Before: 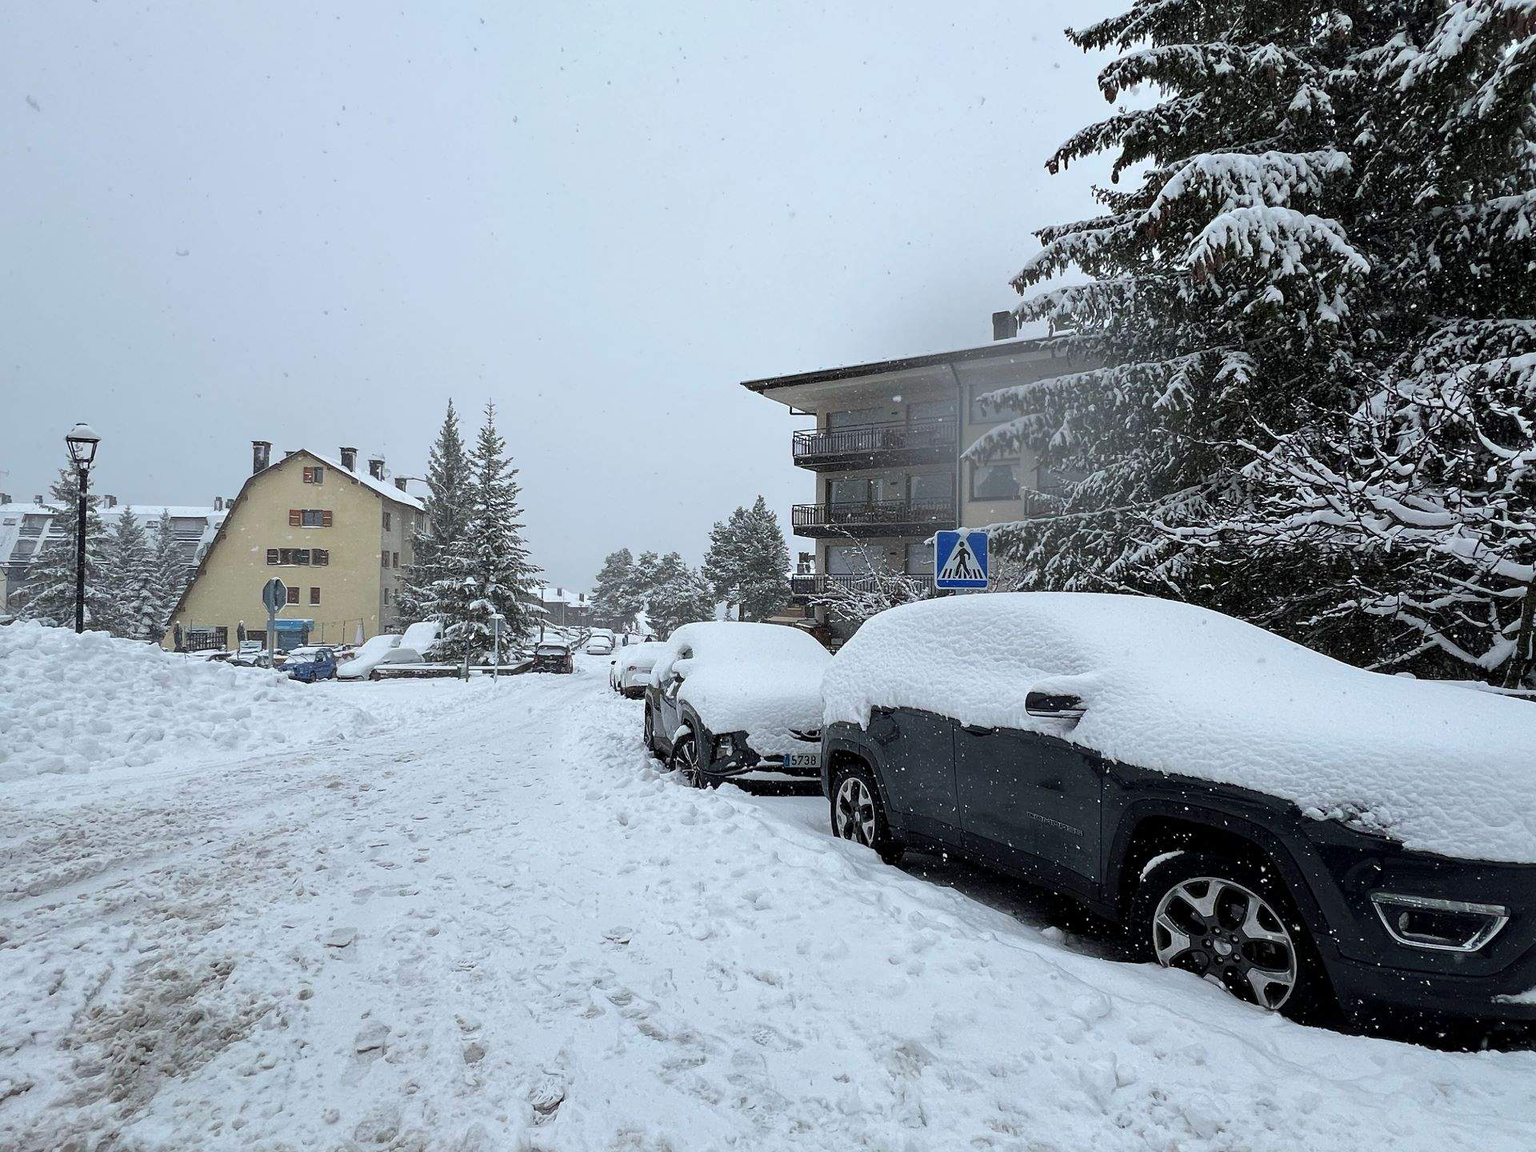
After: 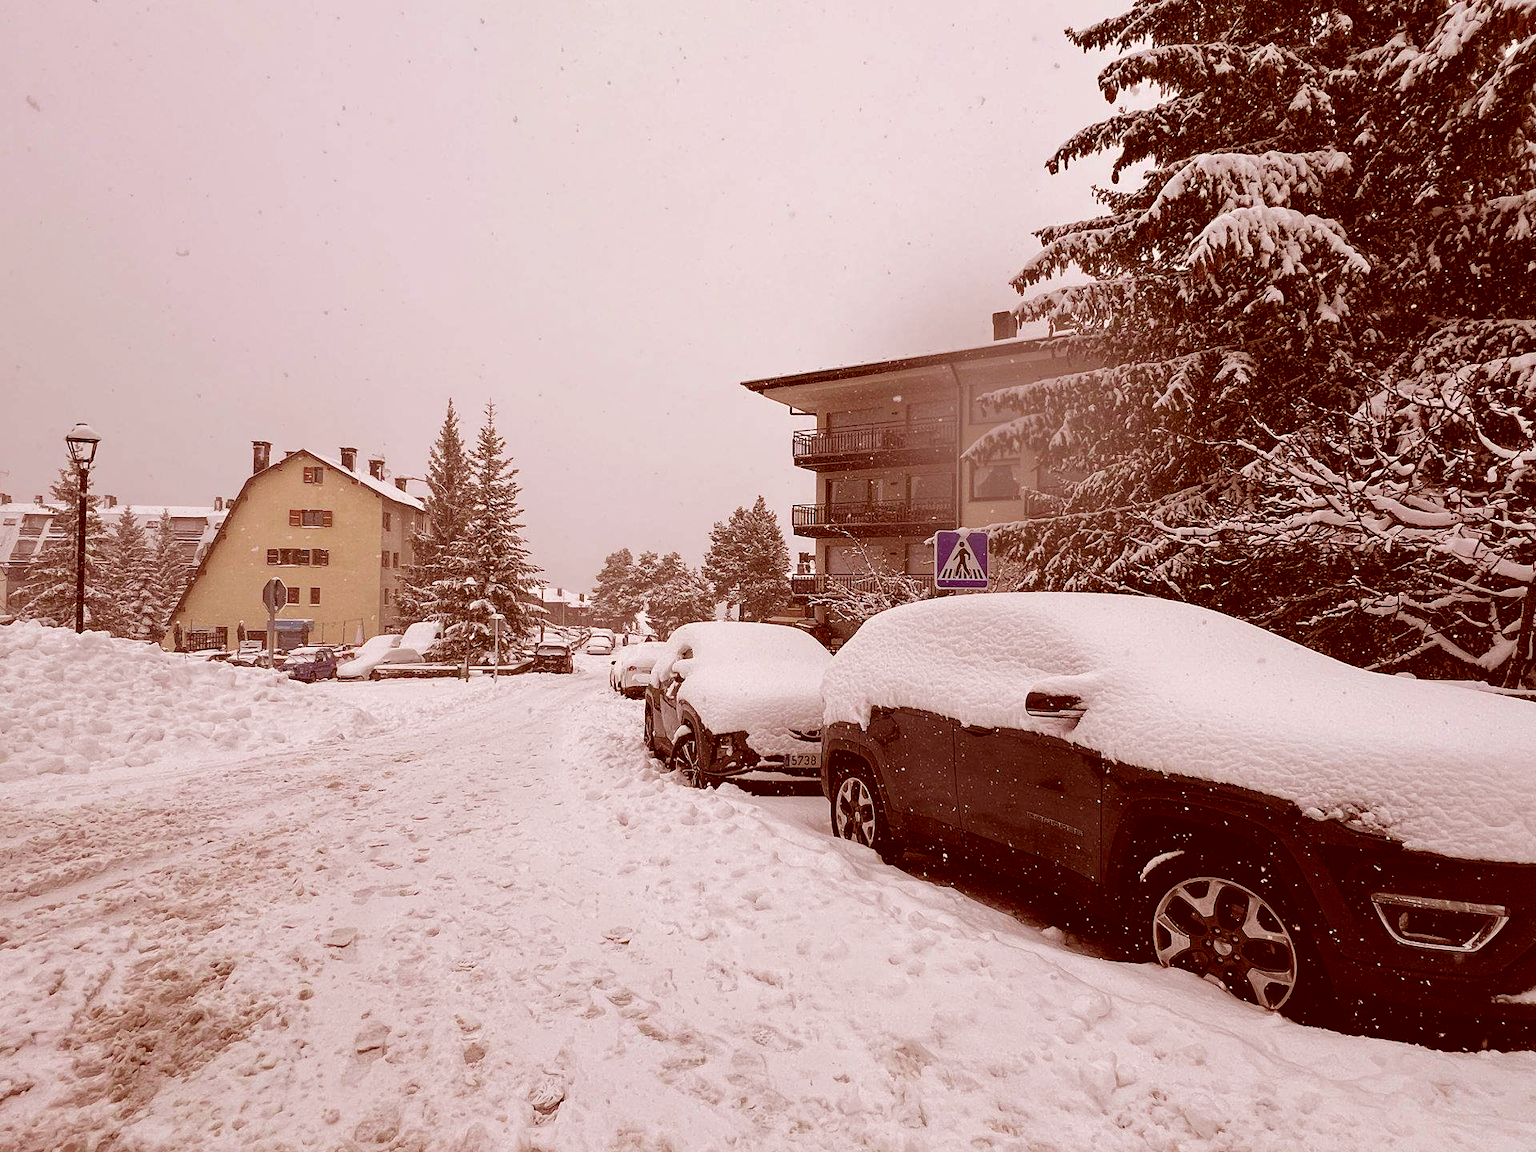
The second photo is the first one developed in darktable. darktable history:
color correction: highlights a* 9.32, highlights b* 8.85, shadows a* 39.55, shadows b* 39.78, saturation 0.823
